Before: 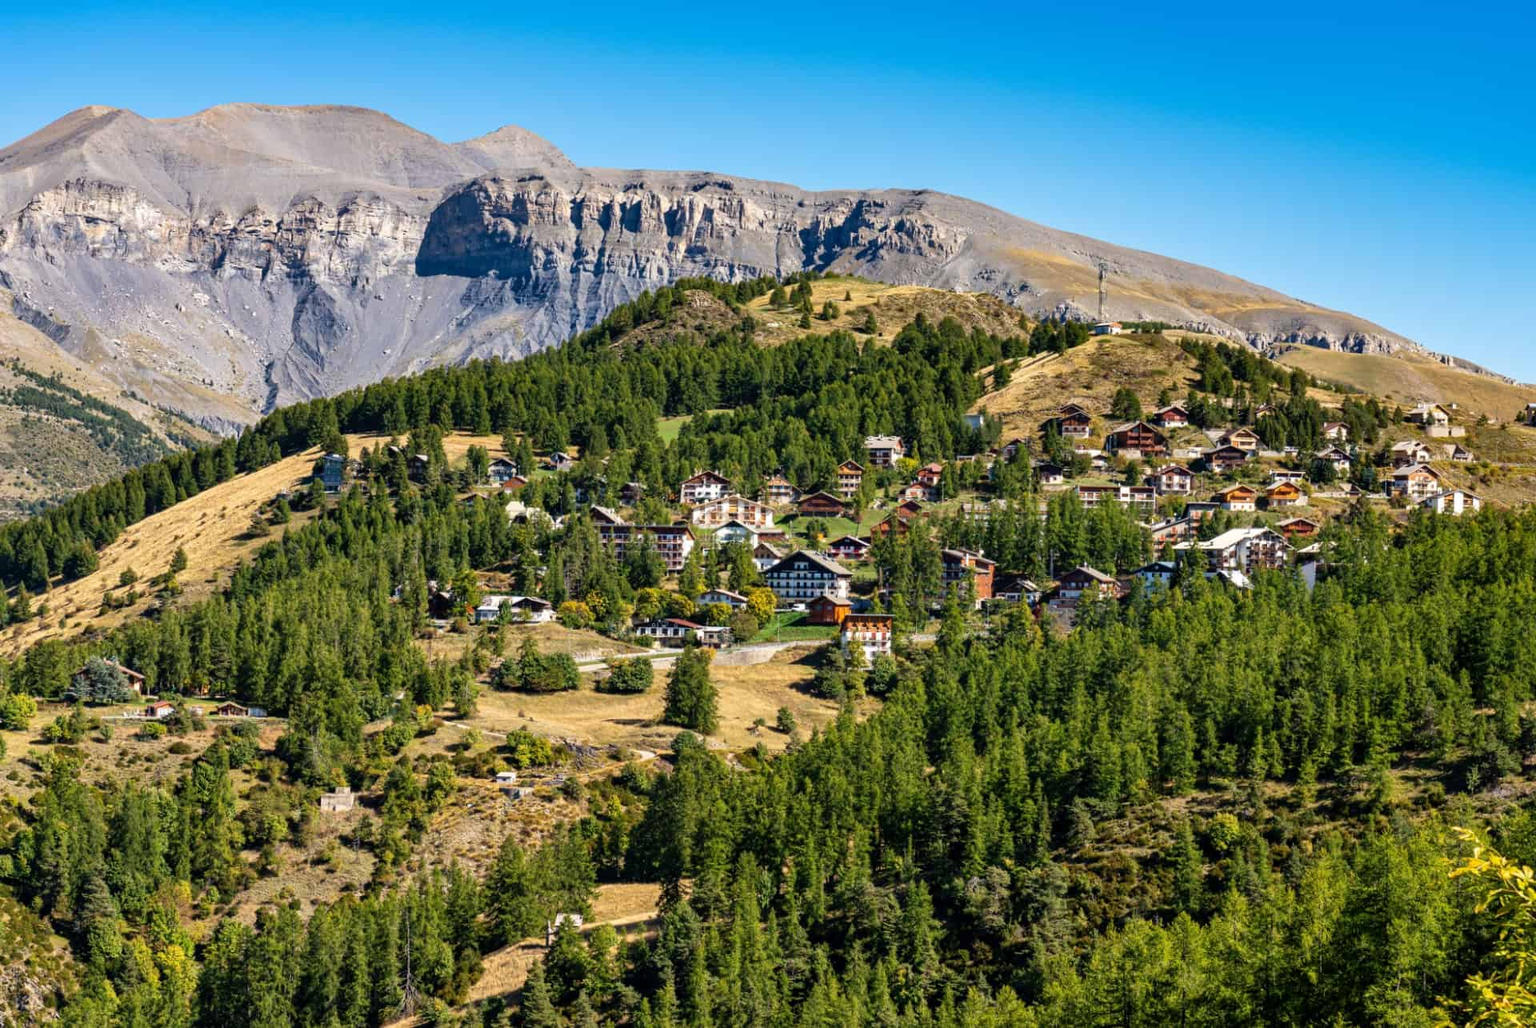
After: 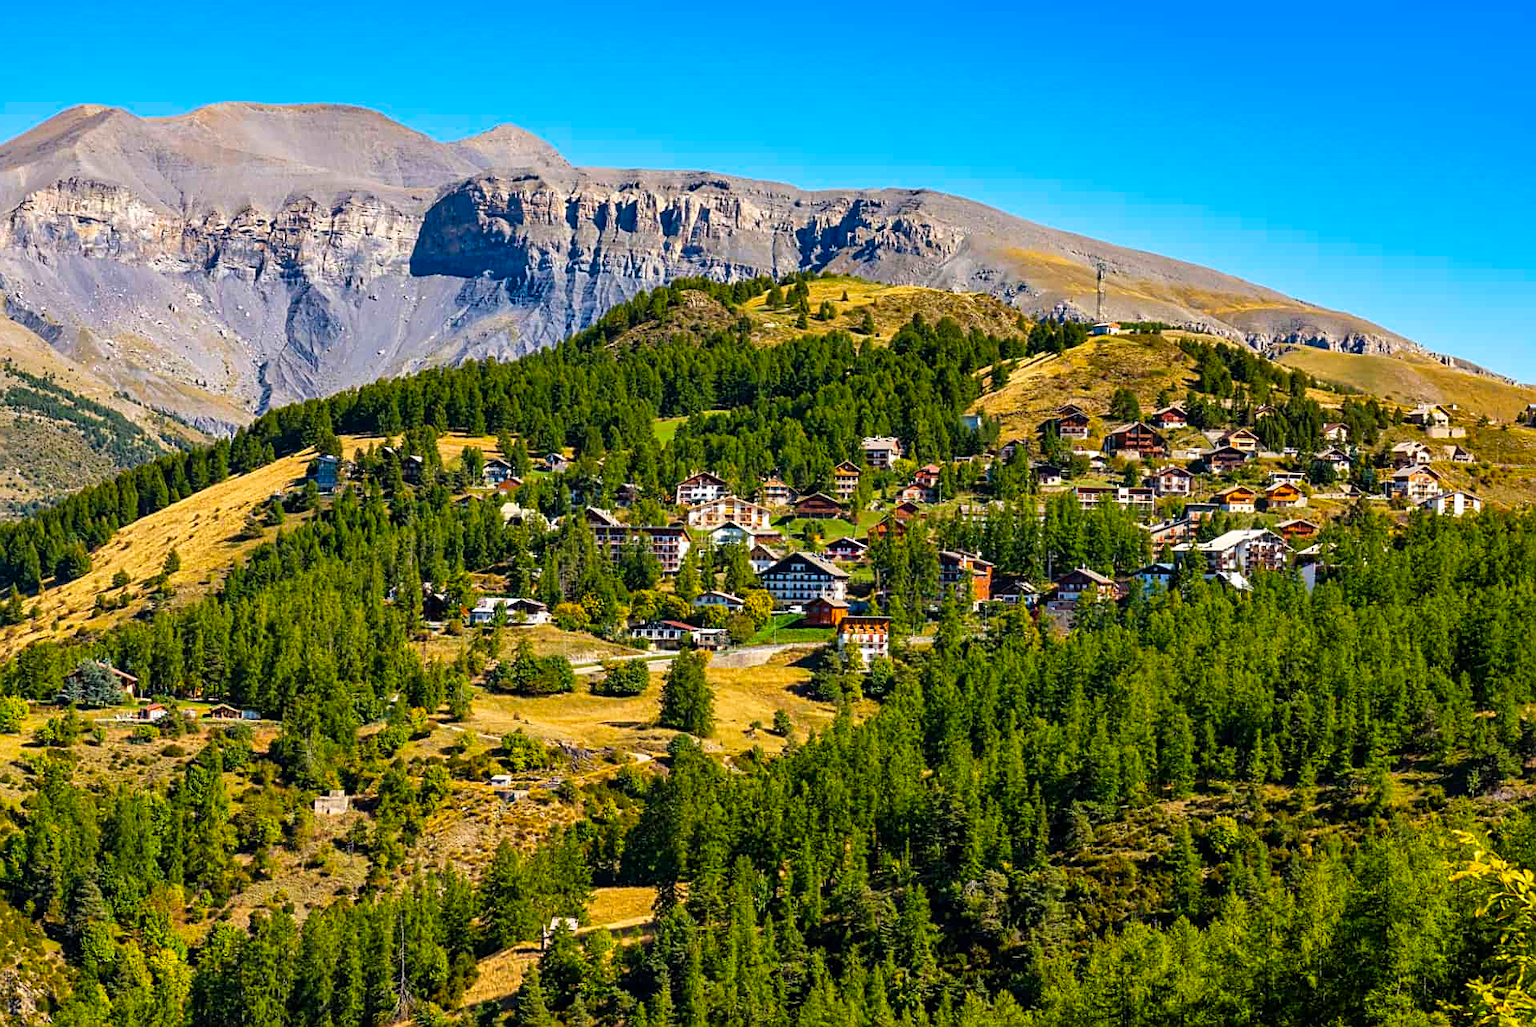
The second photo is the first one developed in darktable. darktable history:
contrast brightness saturation: saturation 0.1
color balance rgb: linear chroma grading › global chroma 9.758%, perceptual saturation grading › global saturation 19.722%, global vibrance 20%
sharpen: on, module defaults
crop and rotate: left 0.542%, top 0.192%, bottom 0.367%
